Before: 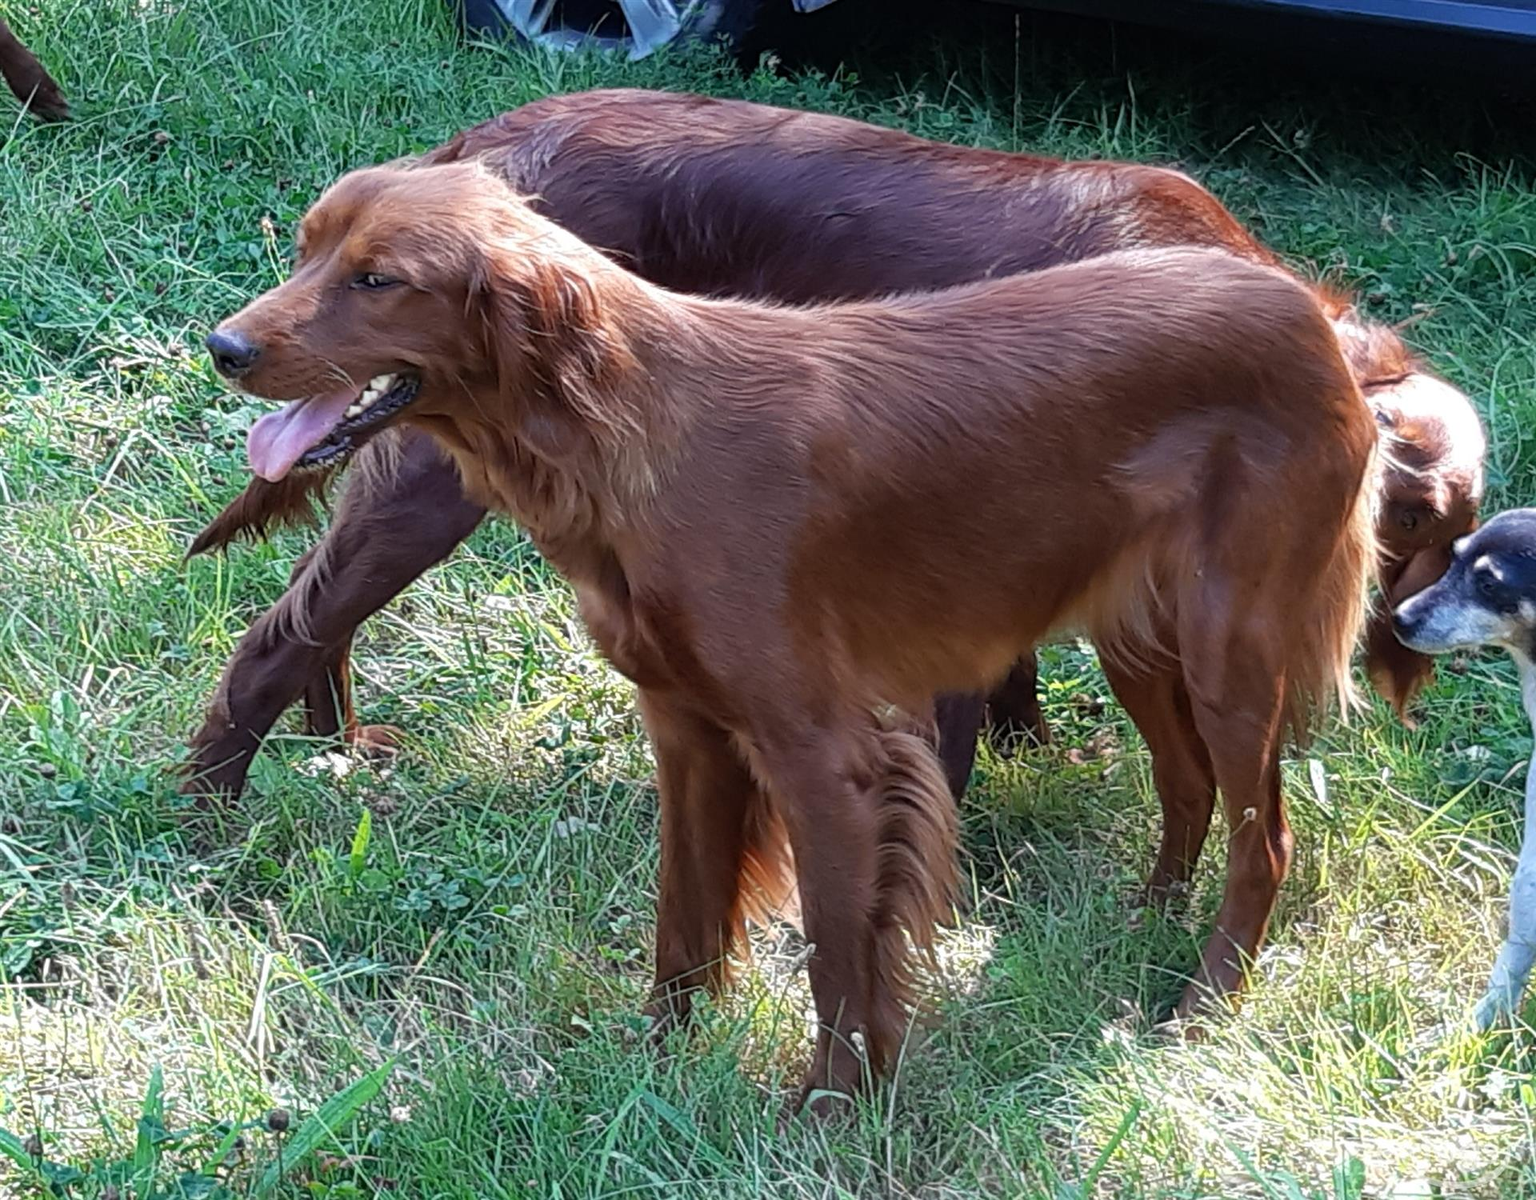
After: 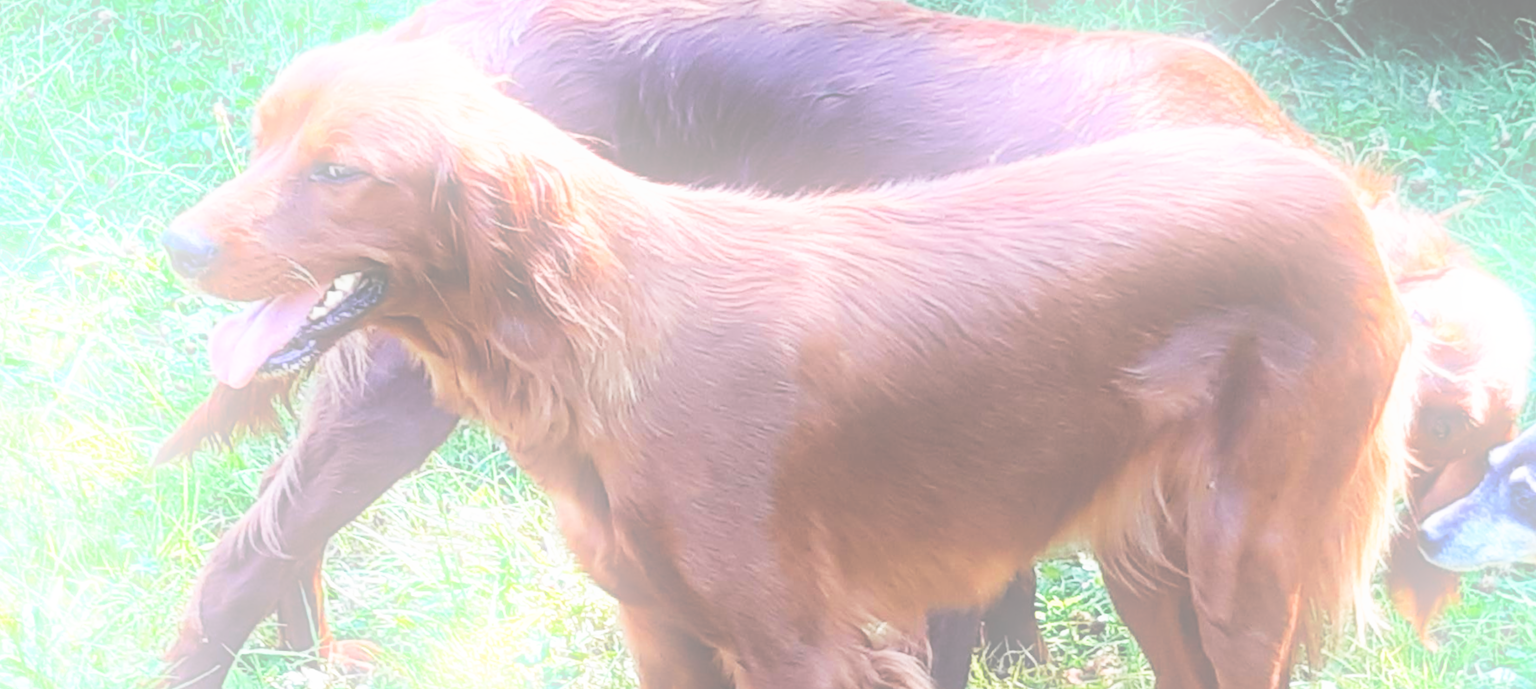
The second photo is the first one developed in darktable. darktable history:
local contrast: mode bilateral grid, contrast 100, coarseness 100, detail 91%, midtone range 0.2
contrast brightness saturation: contrast 0.08, saturation 0.2
crop and rotate: top 10.605%, bottom 33.274%
white balance: red 1, blue 1
bloom: on, module defaults
rotate and perspective: rotation 0.074°, lens shift (vertical) 0.096, lens shift (horizontal) -0.041, crop left 0.043, crop right 0.952, crop top 0.024, crop bottom 0.979
exposure: black level correction -0.087, compensate highlight preservation false
base curve: curves: ch0 [(0, 0) (0.007, 0.004) (0.027, 0.03) (0.046, 0.07) (0.207, 0.54) (0.442, 0.872) (0.673, 0.972) (1, 1)], preserve colors none
